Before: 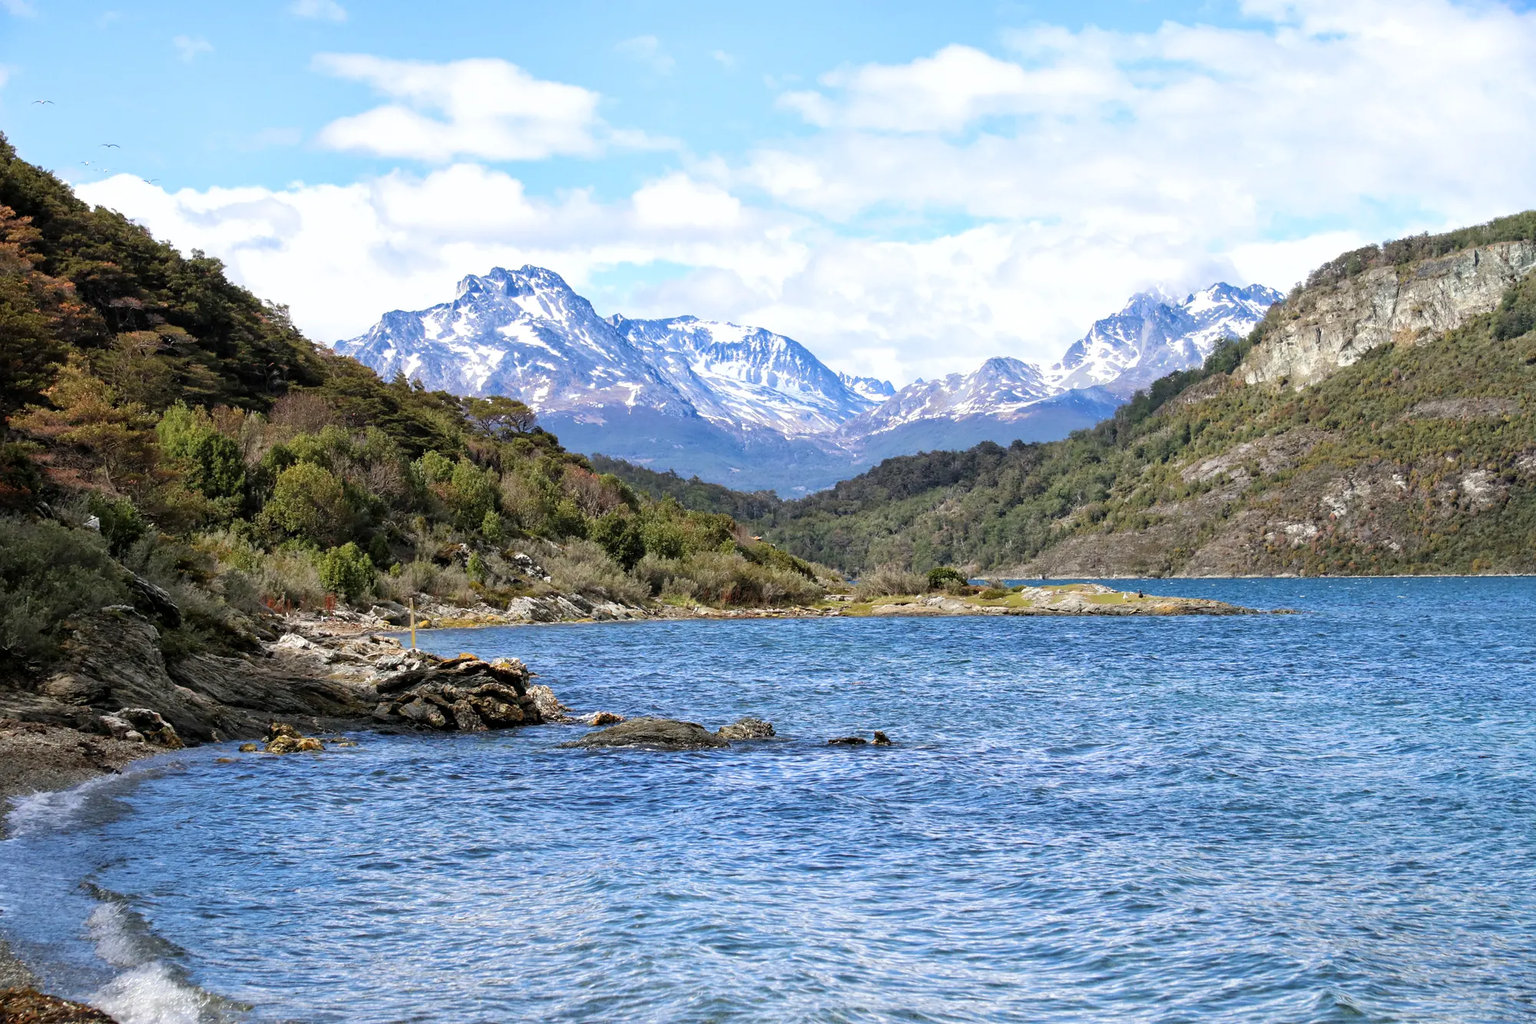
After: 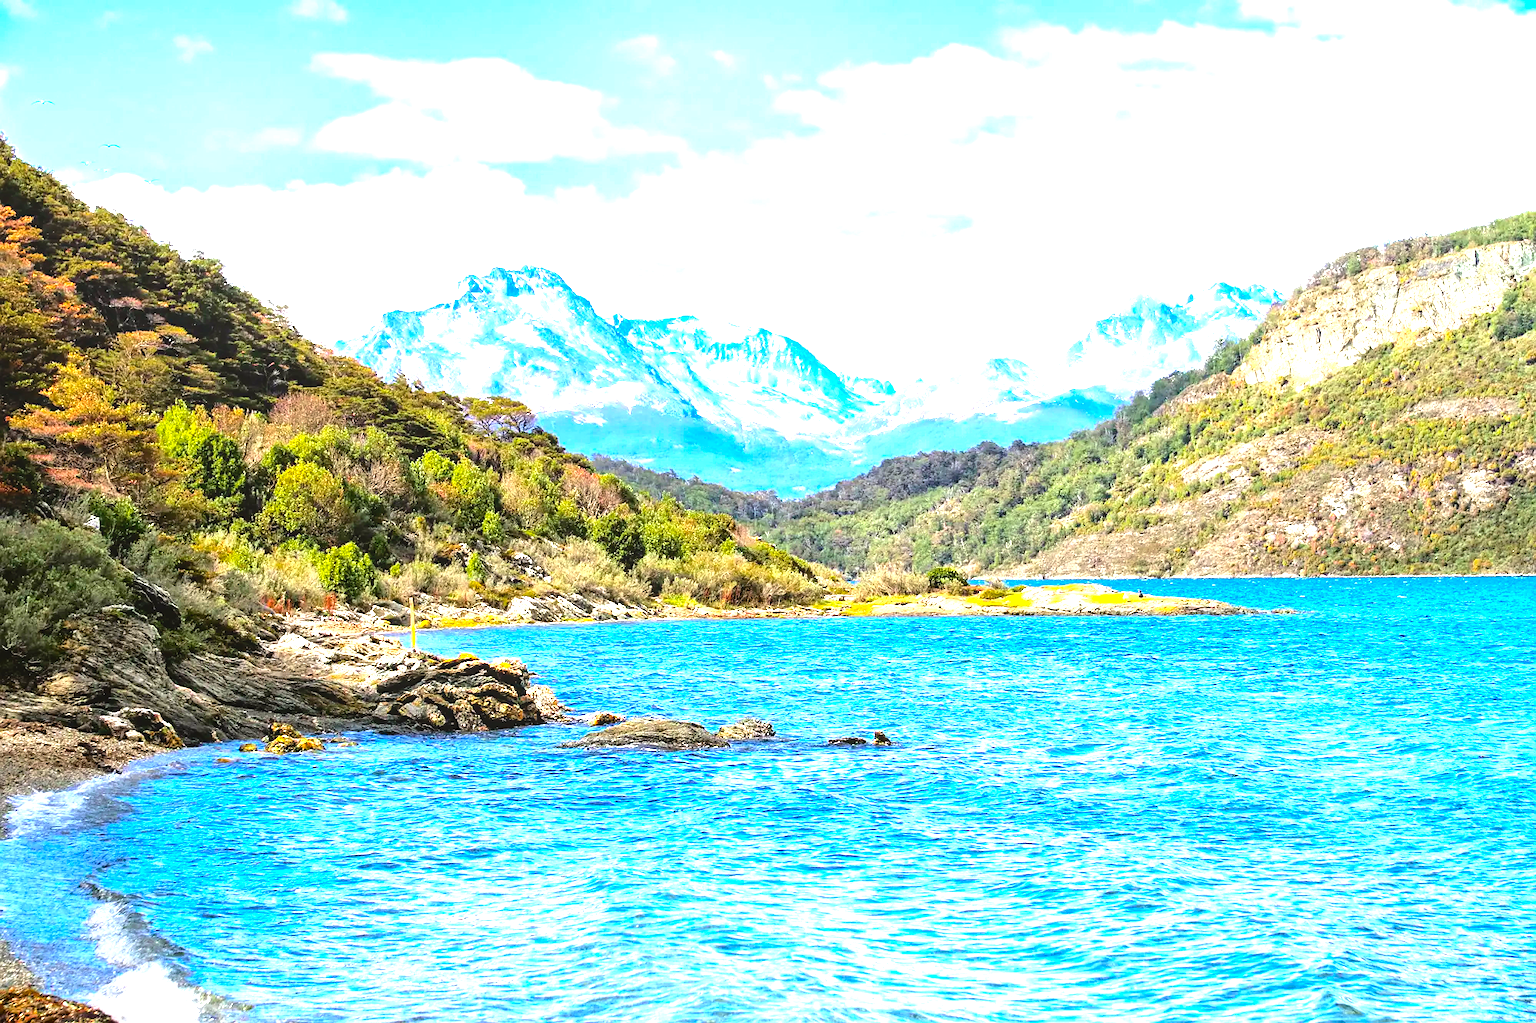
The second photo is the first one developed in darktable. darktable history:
local contrast: detail 110%
exposure: black level correction 0, exposure 1.2 EV, compensate highlight preservation false
tone curve: curves: ch0 [(0, 0.01) (0.052, 0.045) (0.136, 0.133) (0.275, 0.35) (0.43, 0.54) (0.676, 0.751) (0.89, 0.919) (1, 1)]; ch1 [(0, 0) (0.094, 0.081) (0.285, 0.299) (0.385, 0.403) (0.447, 0.429) (0.495, 0.496) (0.544, 0.552) (0.589, 0.612) (0.722, 0.728) (1, 1)]; ch2 [(0, 0) (0.257, 0.217) (0.43, 0.421) (0.498, 0.507) (0.531, 0.544) (0.56, 0.579) (0.625, 0.642) (1, 1)], color space Lab, independent channels, preserve colors none
sharpen: radius 1, threshold 1
color balance rgb: linear chroma grading › global chroma 9%, perceptual saturation grading › global saturation 36%, perceptual brilliance grading › global brilliance 15%, perceptual brilliance grading › shadows -35%, global vibrance 15%
